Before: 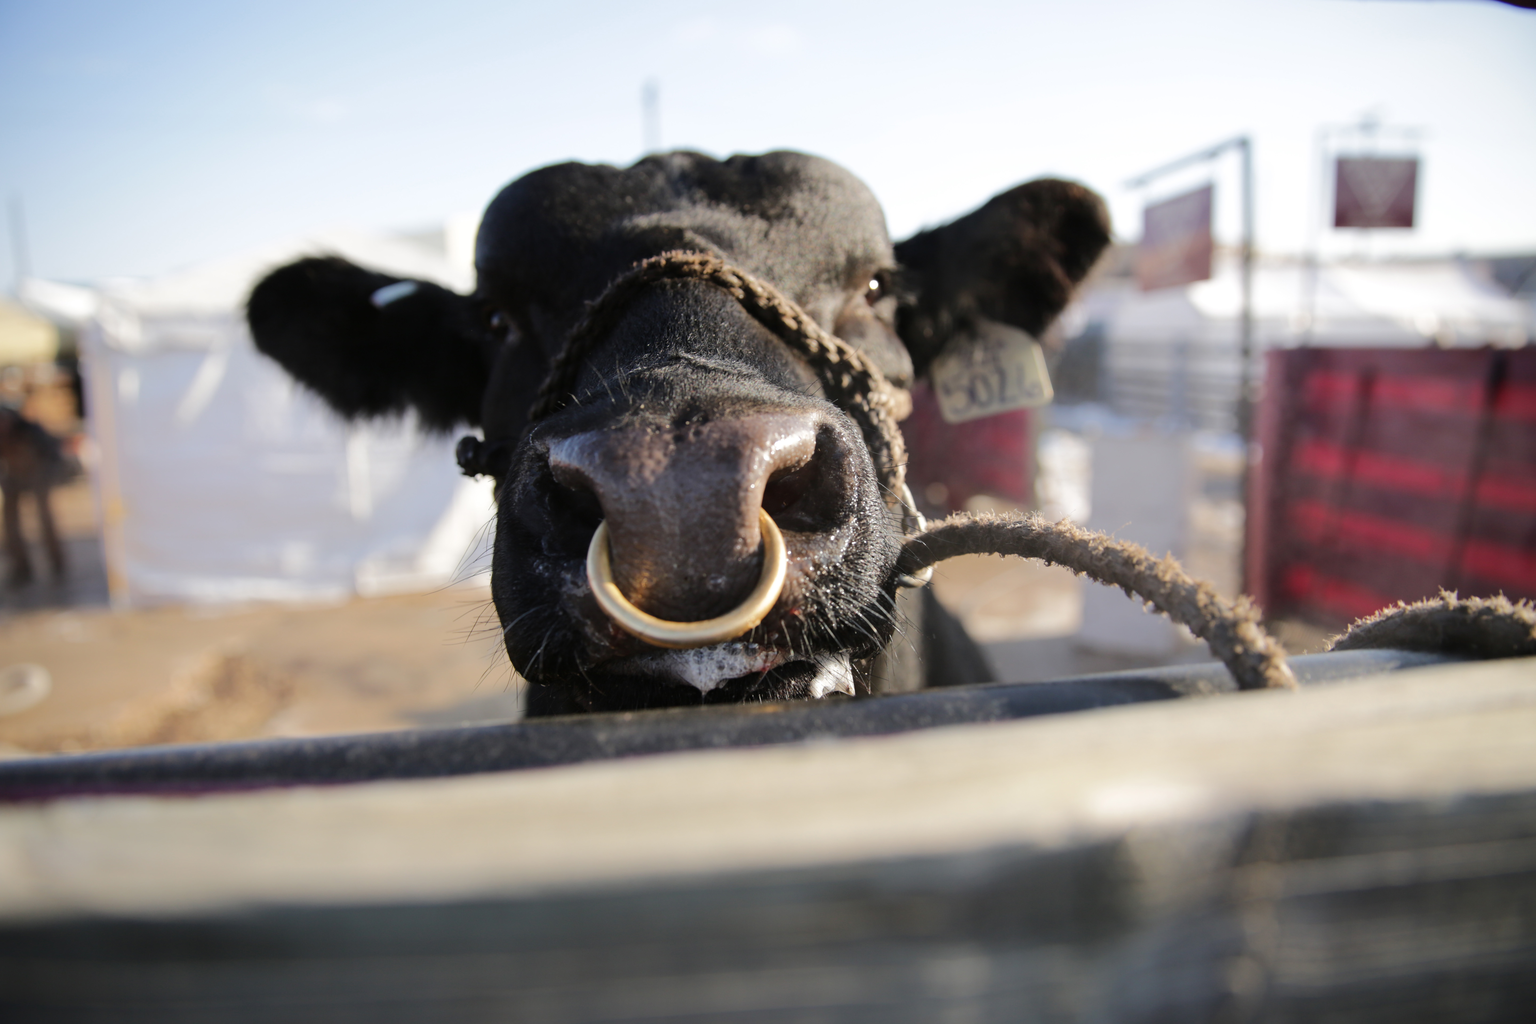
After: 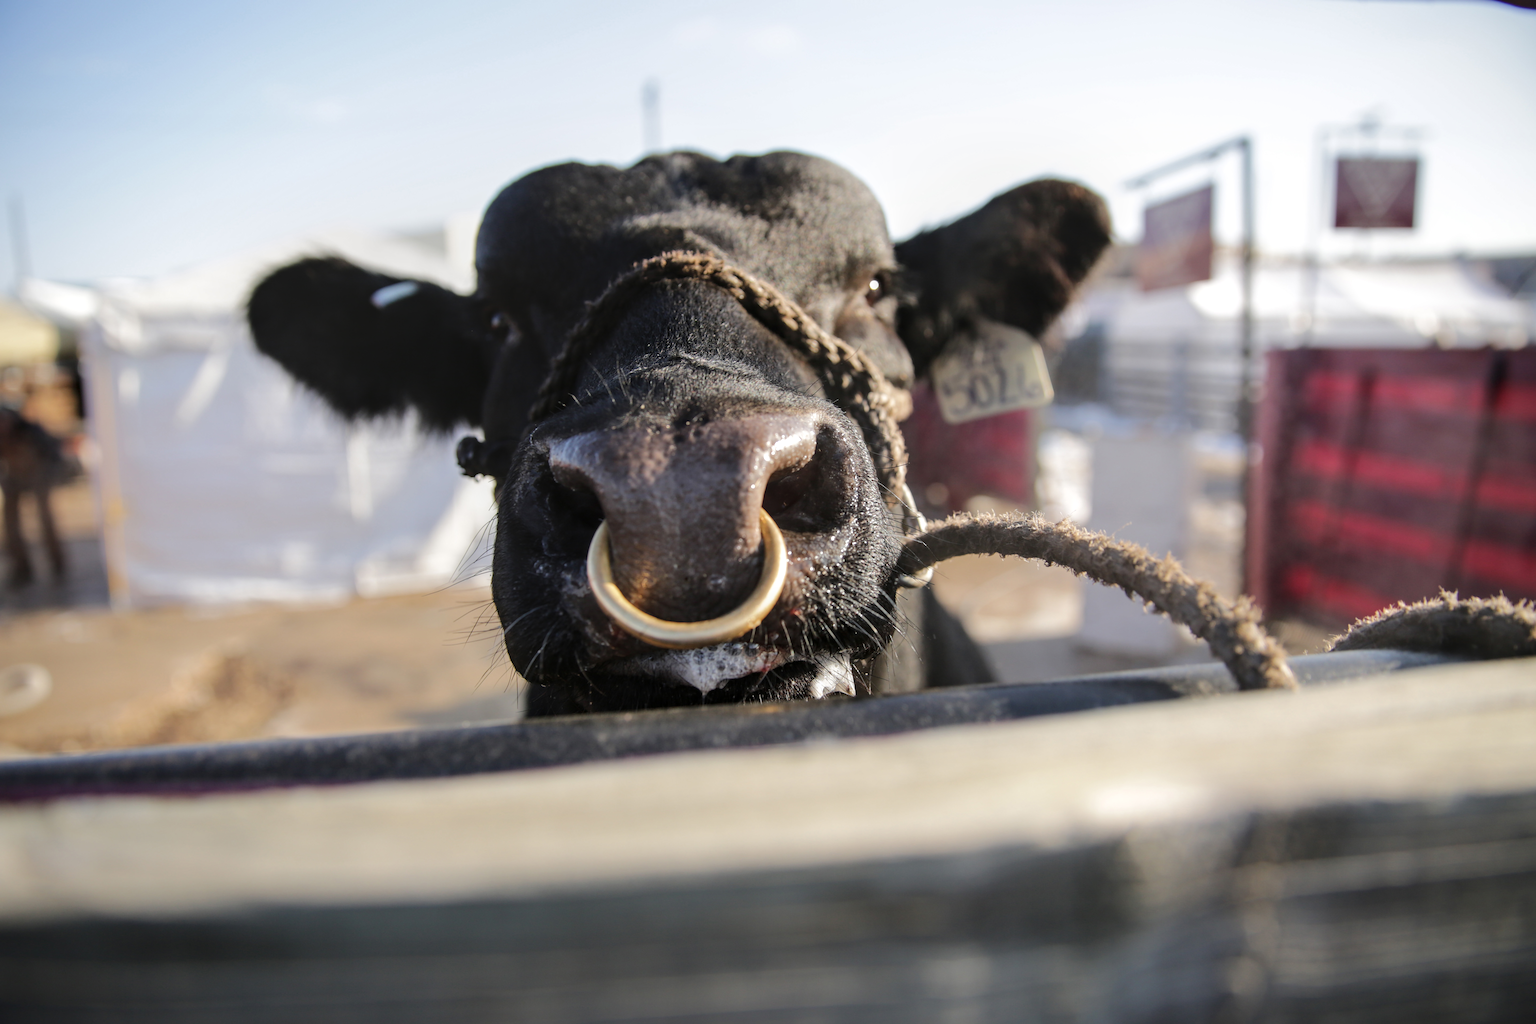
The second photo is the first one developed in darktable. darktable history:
sharpen: amount 0.2
local contrast: on, module defaults
